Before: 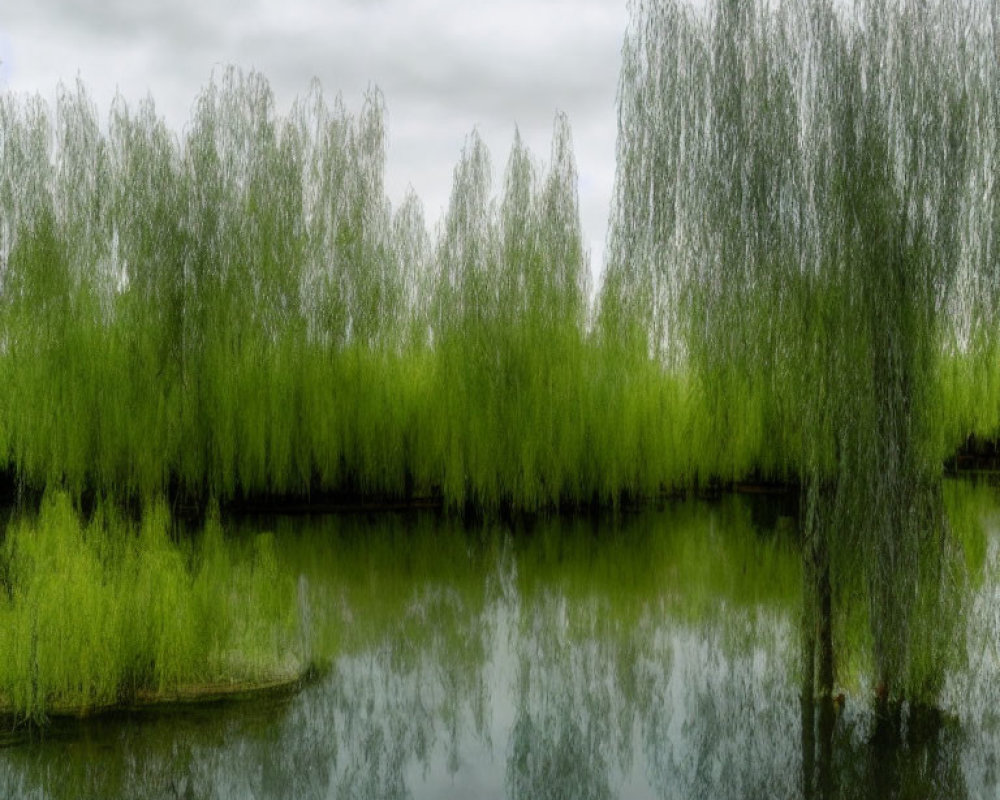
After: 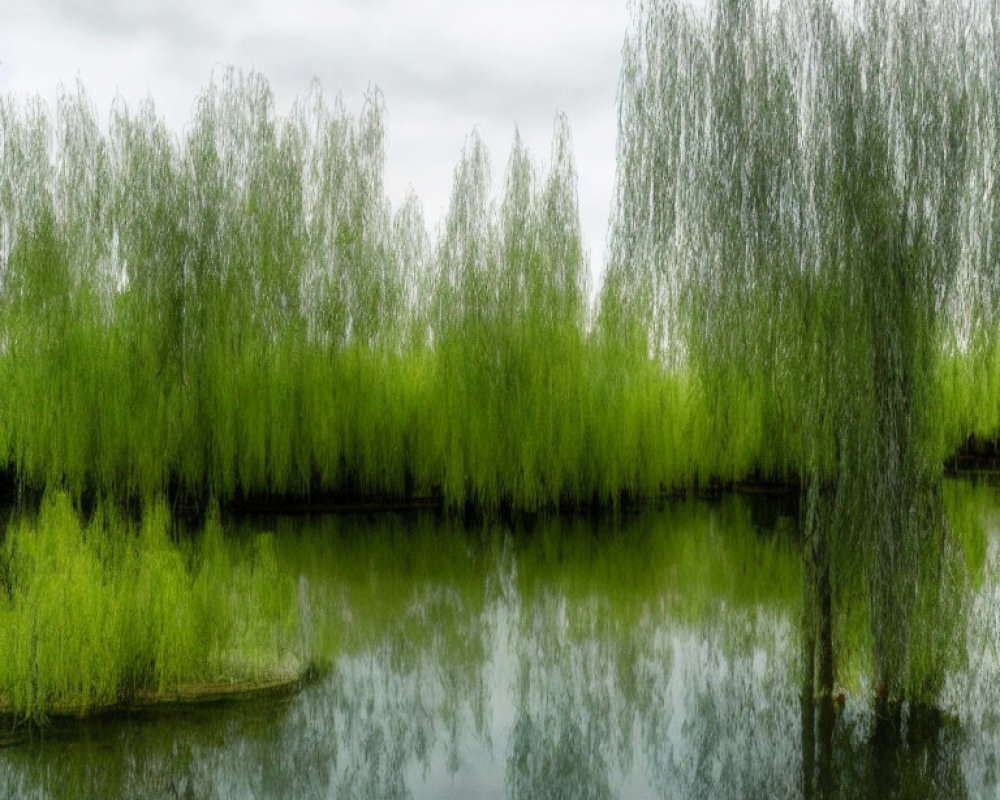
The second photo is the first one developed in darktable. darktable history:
base curve: curves: ch0 [(0, 0) (0.666, 0.806) (1, 1)], preserve colors none
